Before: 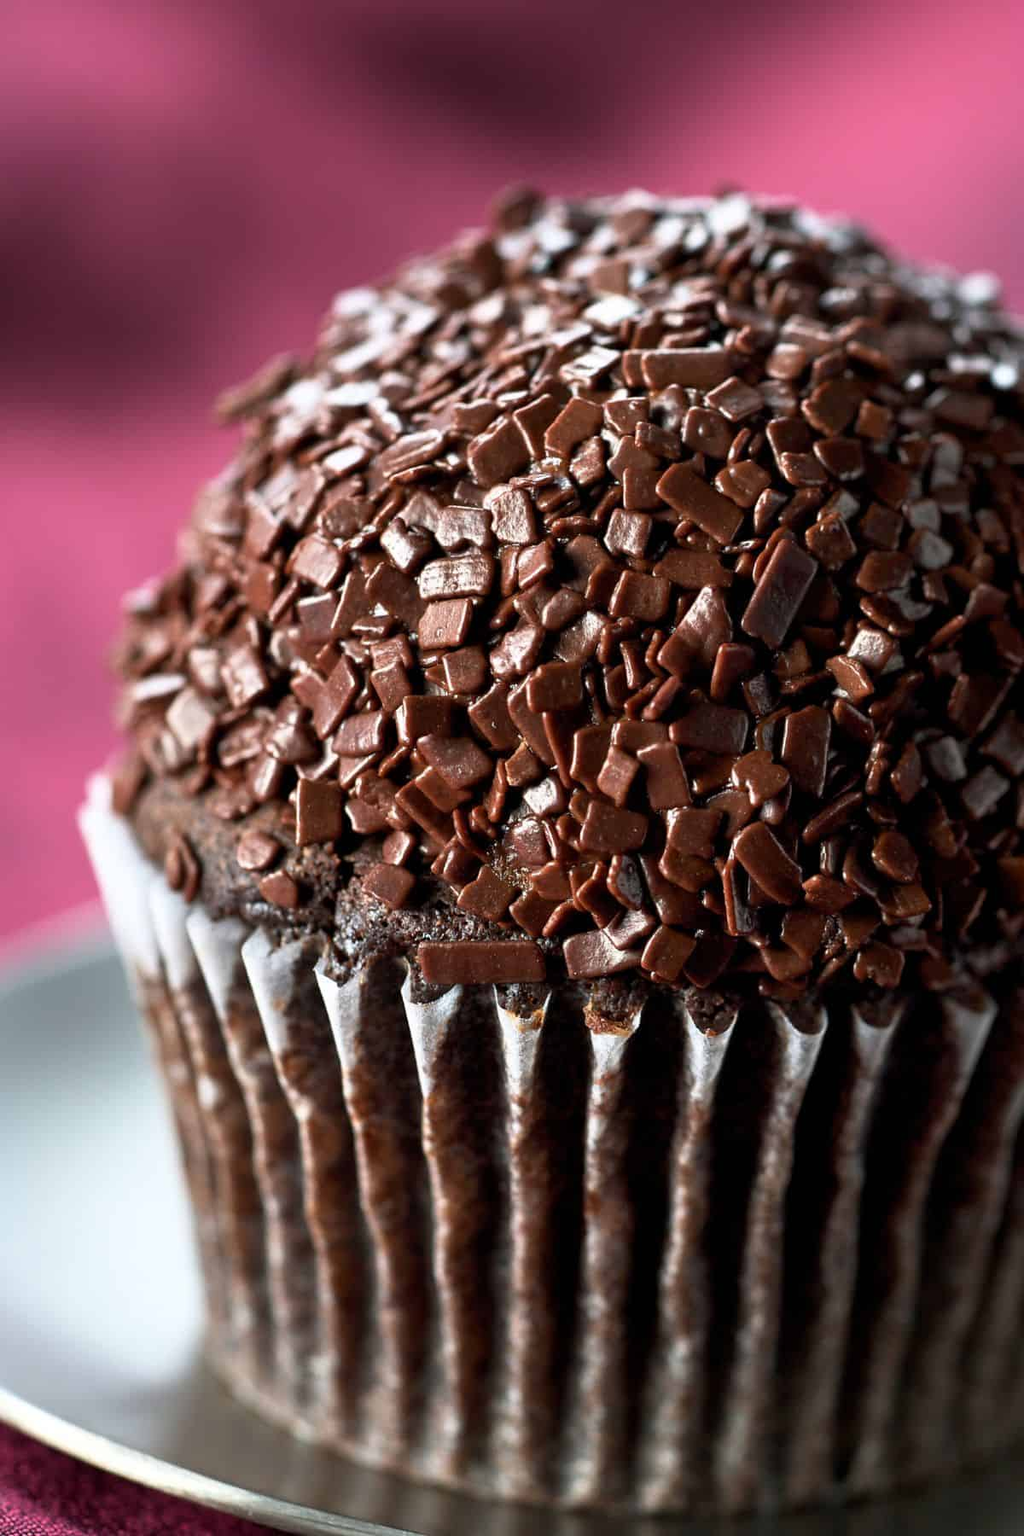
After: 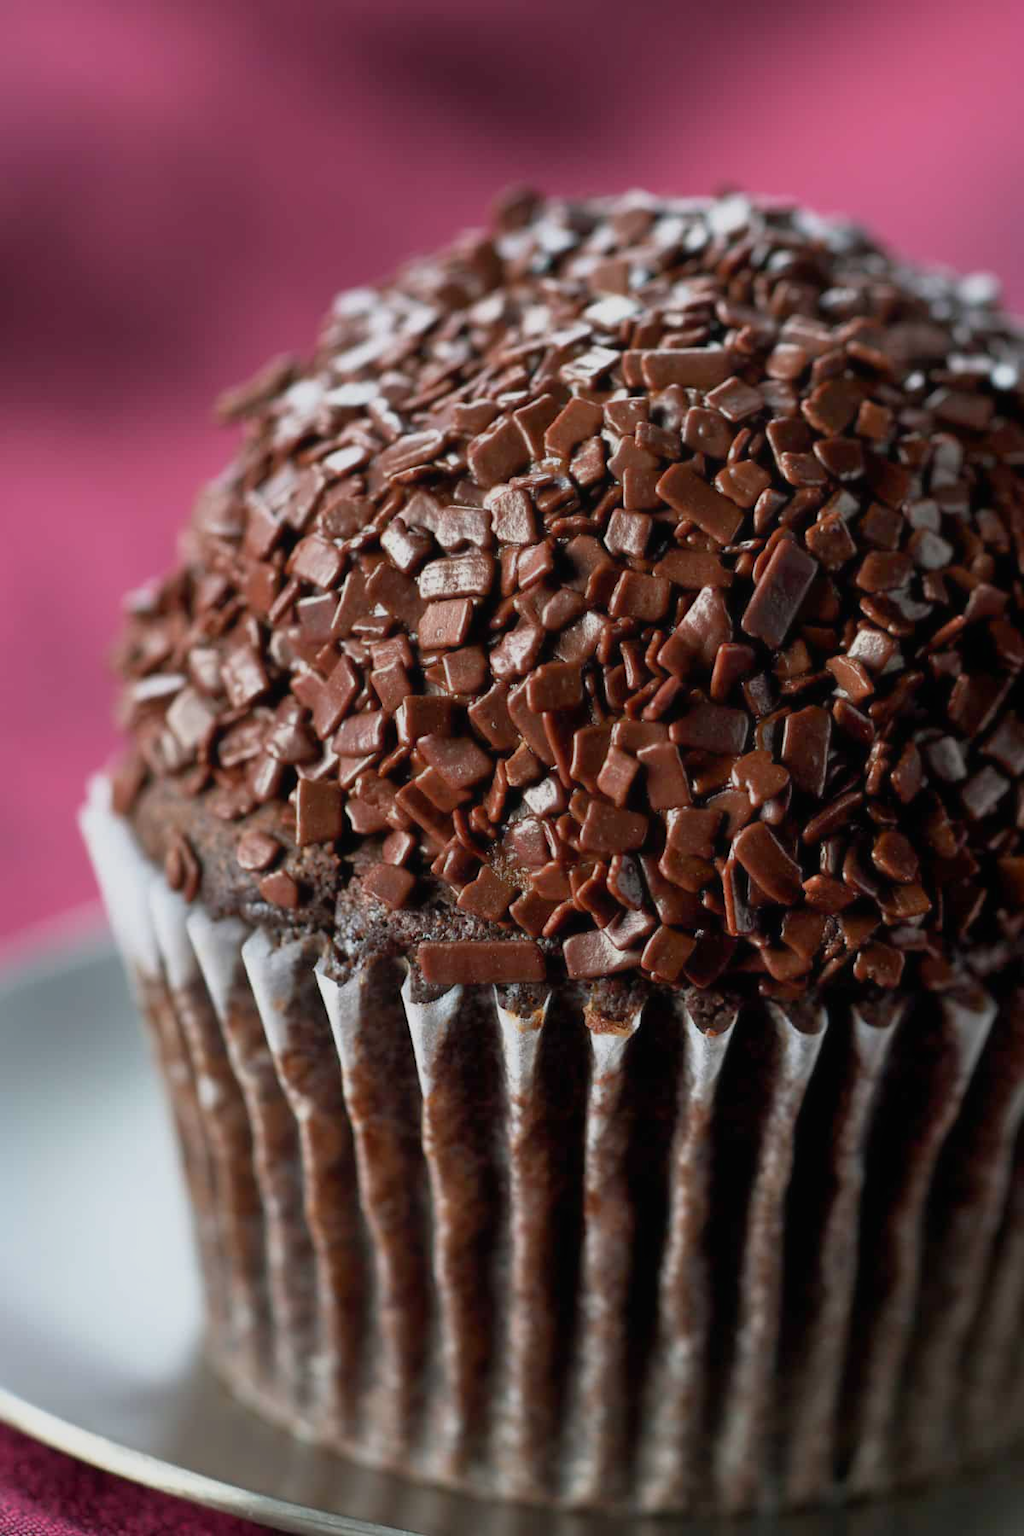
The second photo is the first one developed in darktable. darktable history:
contrast equalizer: octaves 7, y [[0.502, 0.505, 0.512, 0.529, 0.564, 0.588], [0.5 ×6], [0.502, 0.505, 0.512, 0.529, 0.564, 0.588], [0, 0.001, 0.001, 0.004, 0.008, 0.011], [0, 0.001, 0.001, 0.004, 0.008, 0.011]], mix -1
tone equalizer: -8 EV 0.25 EV, -7 EV 0.417 EV, -6 EV 0.417 EV, -5 EV 0.25 EV, -3 EV -0.25 EV, -2 EV -0.417 EV, -1 EV -0.417 EV, +0 EV -0.25 EV, edges refinement/feathering 500, mask exposure compensation -1.57 EV, preserve details guided filter
